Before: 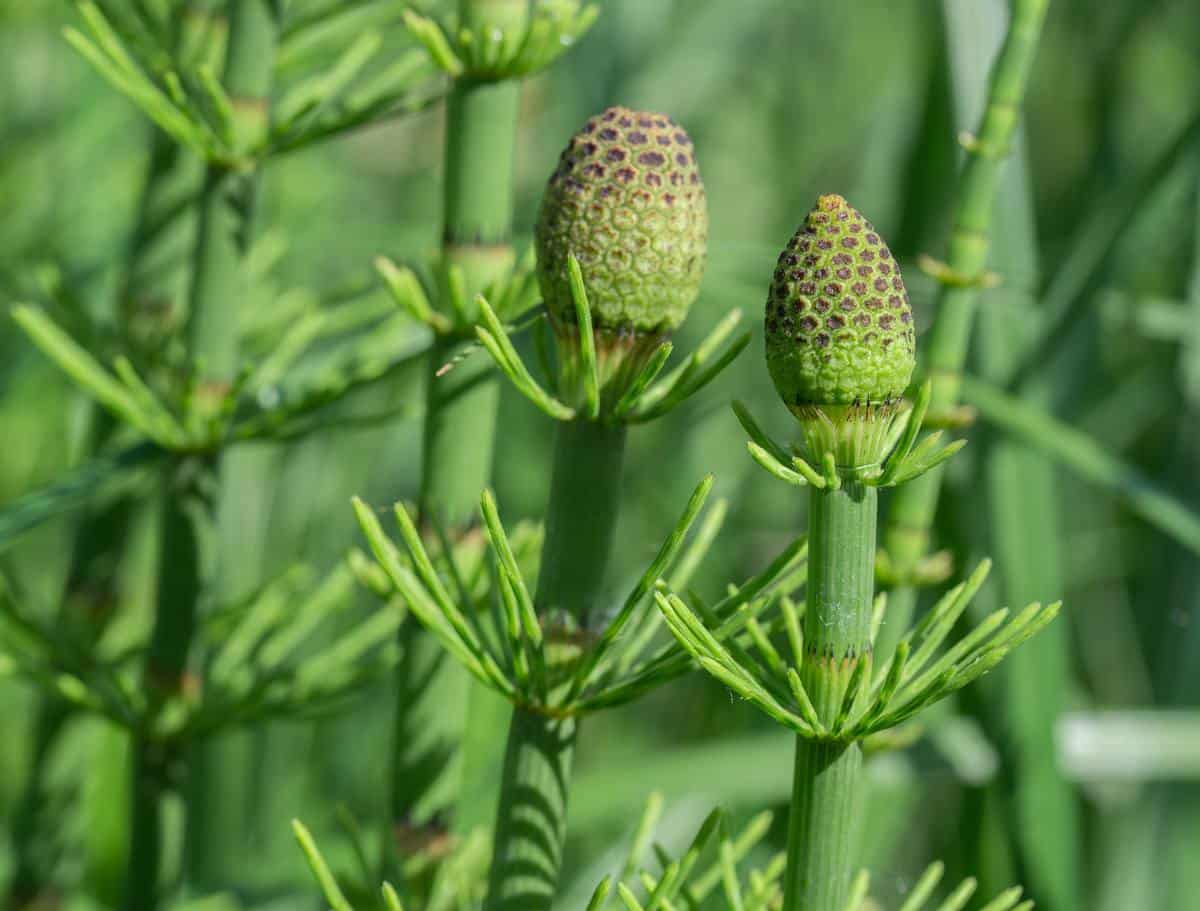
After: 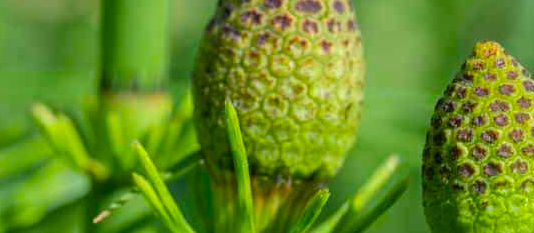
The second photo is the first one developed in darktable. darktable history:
crop: left 28.649%, top 16.837%, right 26.822%, bottom 57.541%
color balance rgb: perceptual saturation grading › global saturation 41.619%, global vibrance 9.621%
